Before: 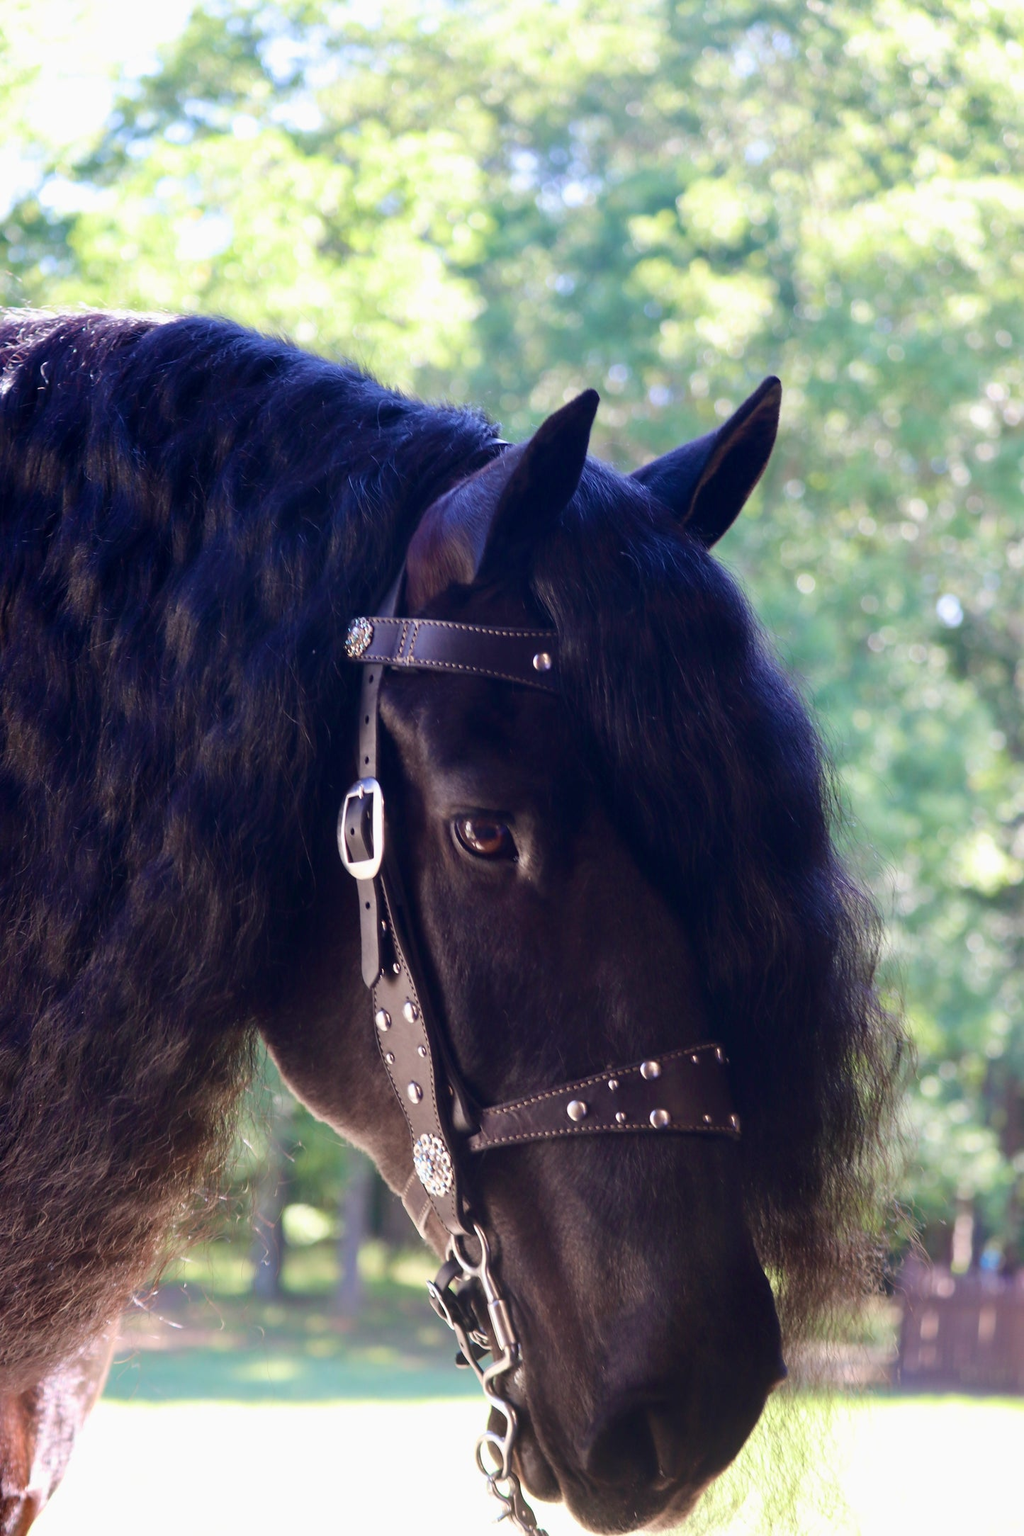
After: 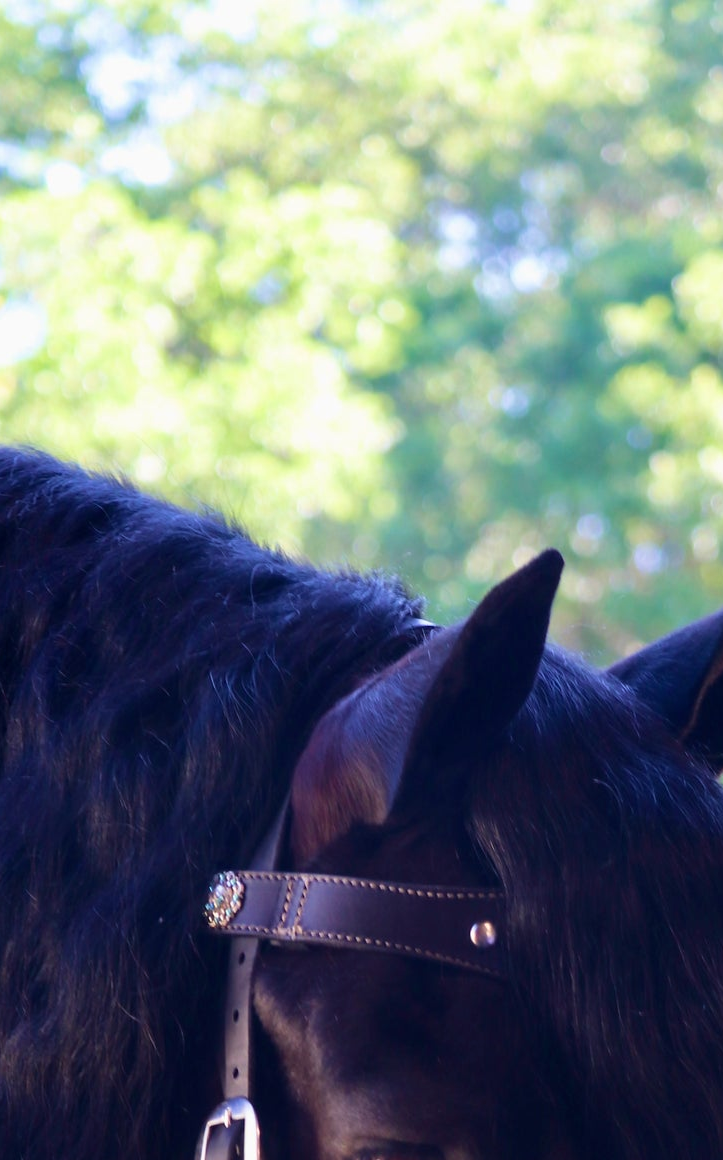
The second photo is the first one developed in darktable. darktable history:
velvia: on, module defaults
crop: left 19.556%, right 30.401%, bottom 46.458%
